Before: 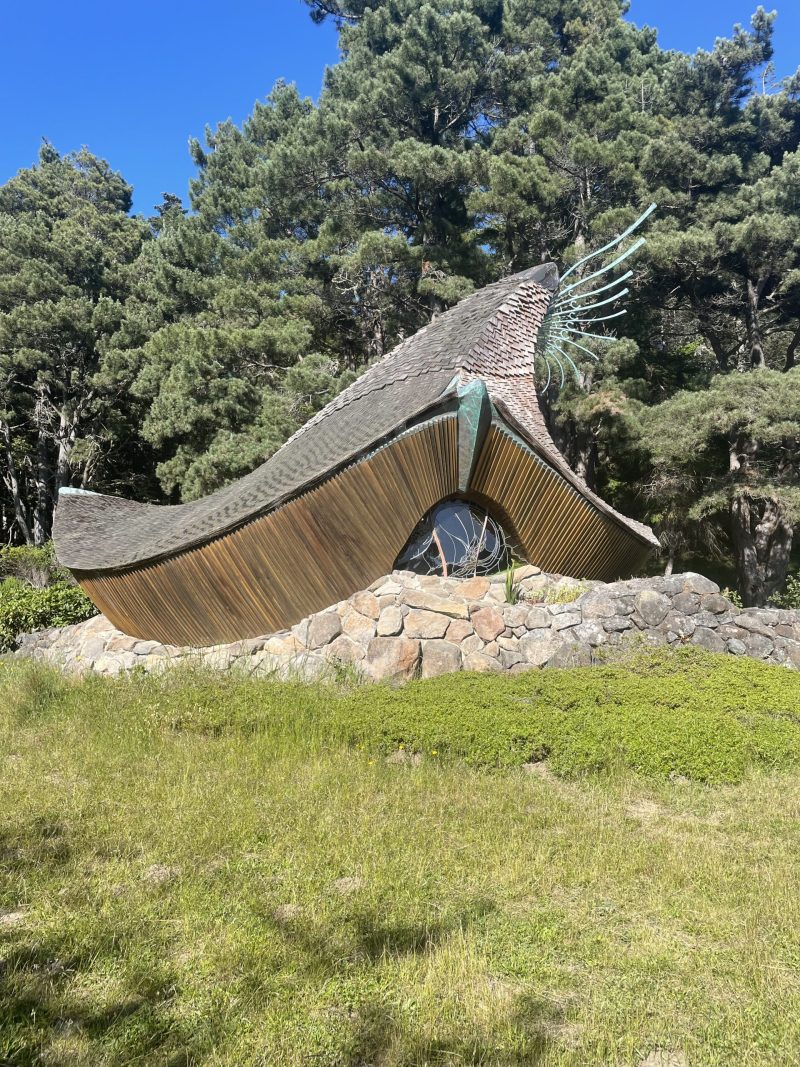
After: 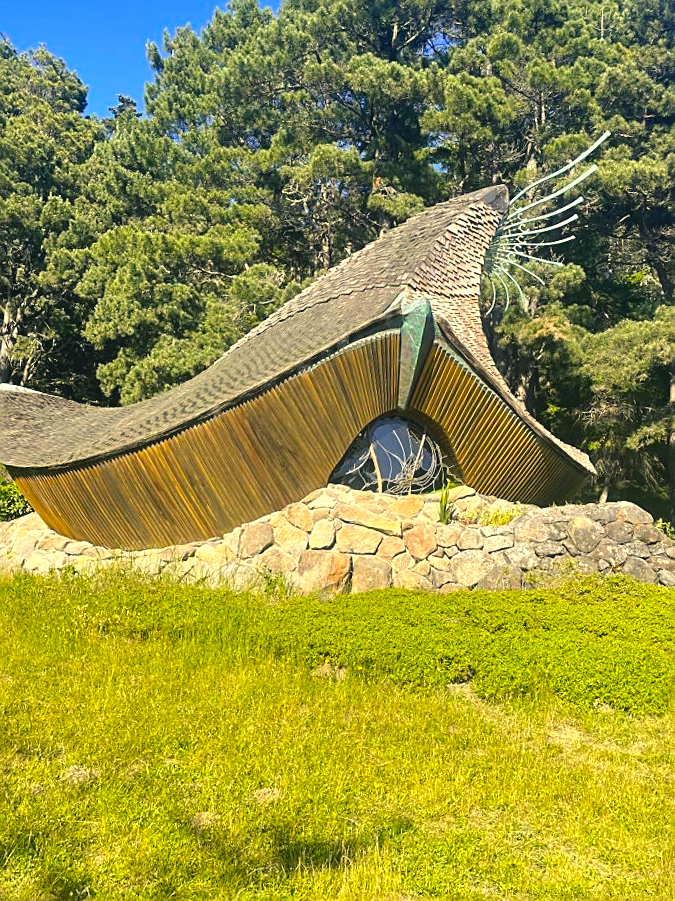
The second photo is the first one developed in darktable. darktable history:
crop and rotate: angle -3°, left 5.126%, top 5.229%, right 4.605%, bottom 4.494%
color balance rgb: shadows lift › chroma 5.749%, shadows lift › hue 240.19°, global offset › luminance 0.725%, linear chroma grading › global chroma 15.11%, perceptual saturation grading › global saturation 29.523%
exposure: black level correction 0.002, exposure 0.297 EV, compensate highlight preservation false
sharpen: amount 0.495
color correction: highlights a* 2.3, highlights b* 23.45
